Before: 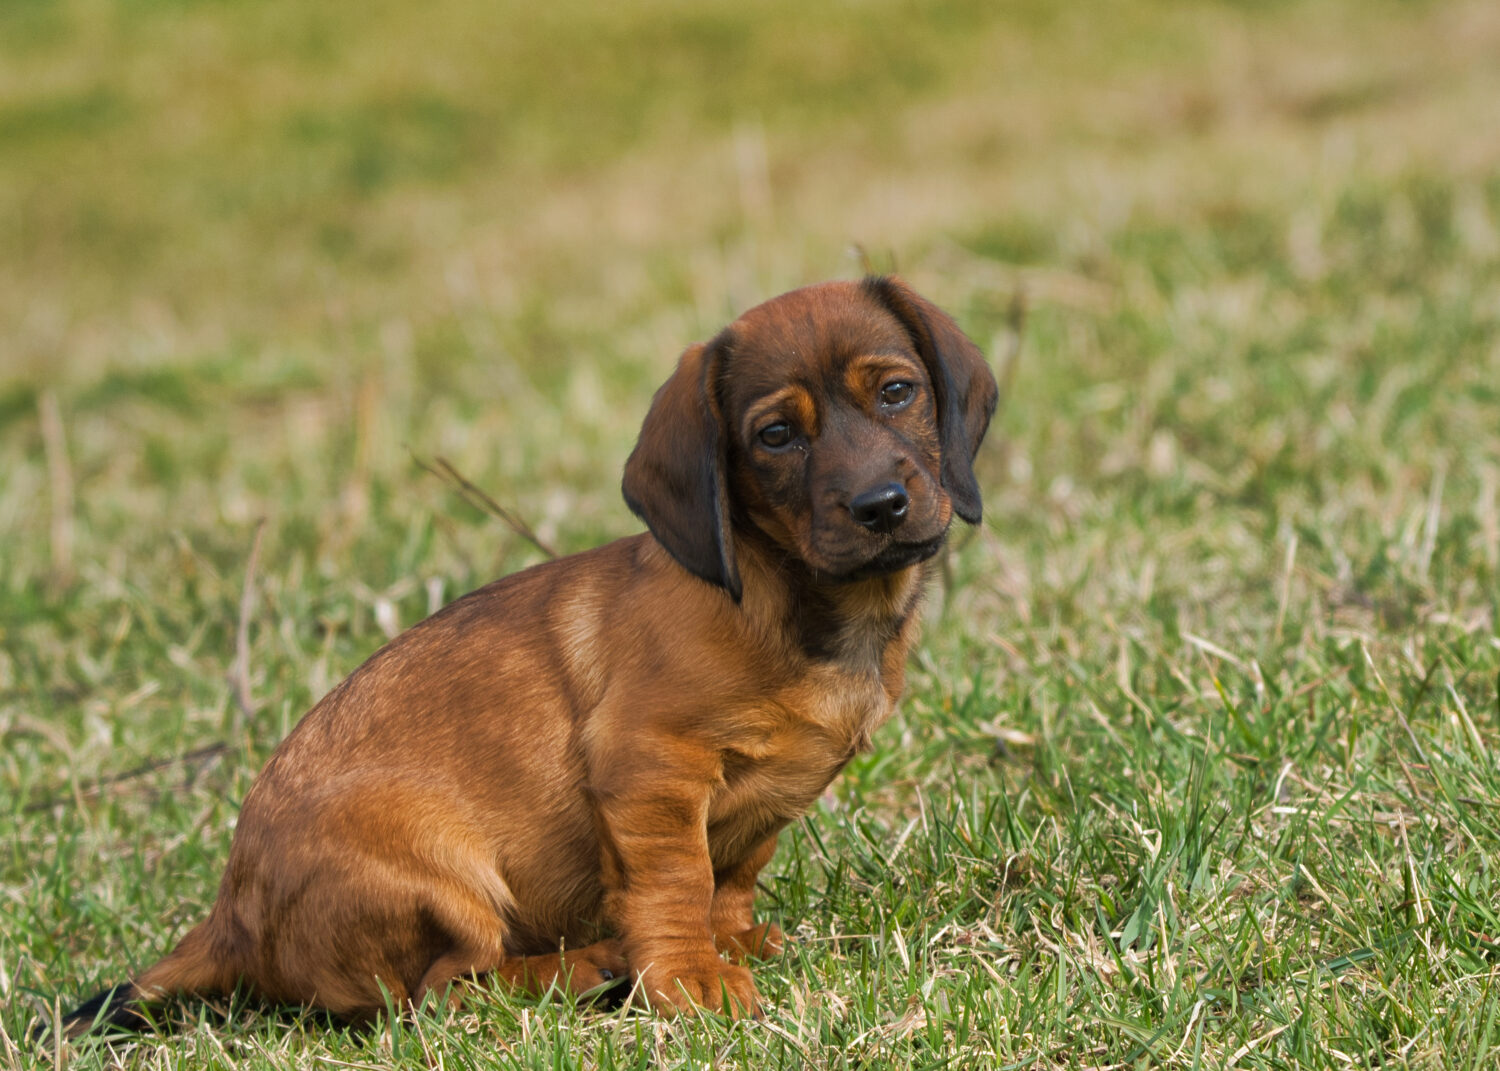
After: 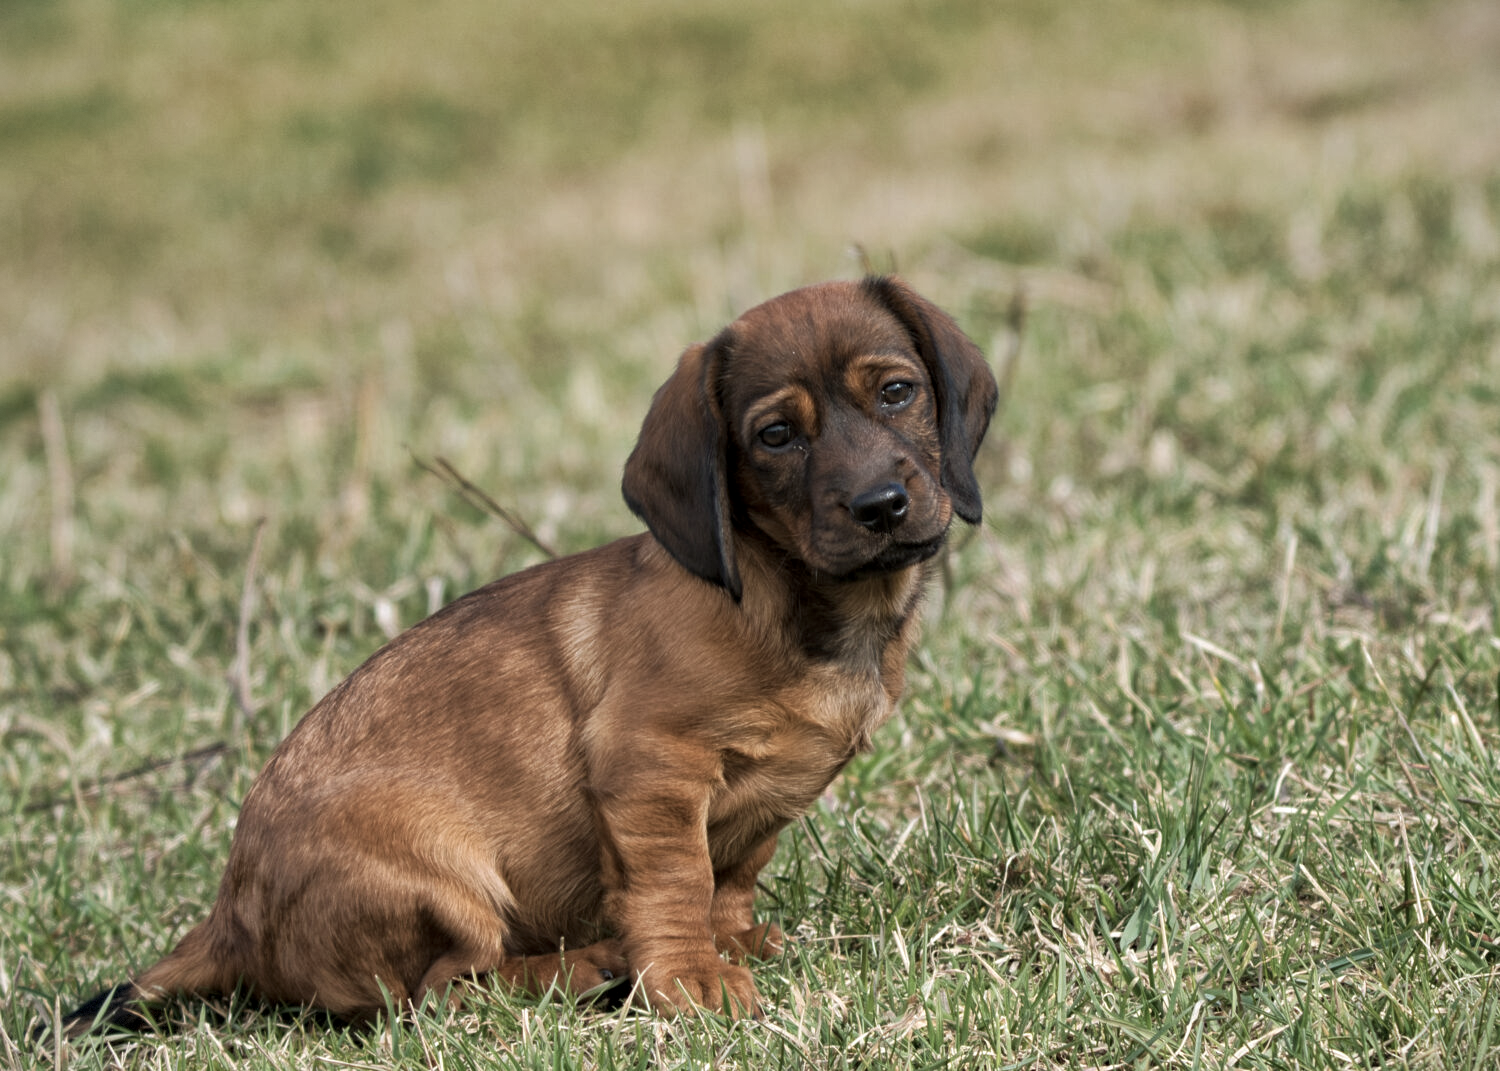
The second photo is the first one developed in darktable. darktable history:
contrast brightness saturation: contrast 0.099, saturation -0.298
local contrast: highlights 105%, shadows 100%, detail 120%, midtone range 0.2
vignetting: fall-off start 100.75%, brightness -0.582, saturation -0.122, dithering 8-bit output
color balance rgb: perceptual saturation grading › global saturation -12.602%, global vibrance 9.431%
haze removal: strength 0.089, compatibility mode true, adaptive false
